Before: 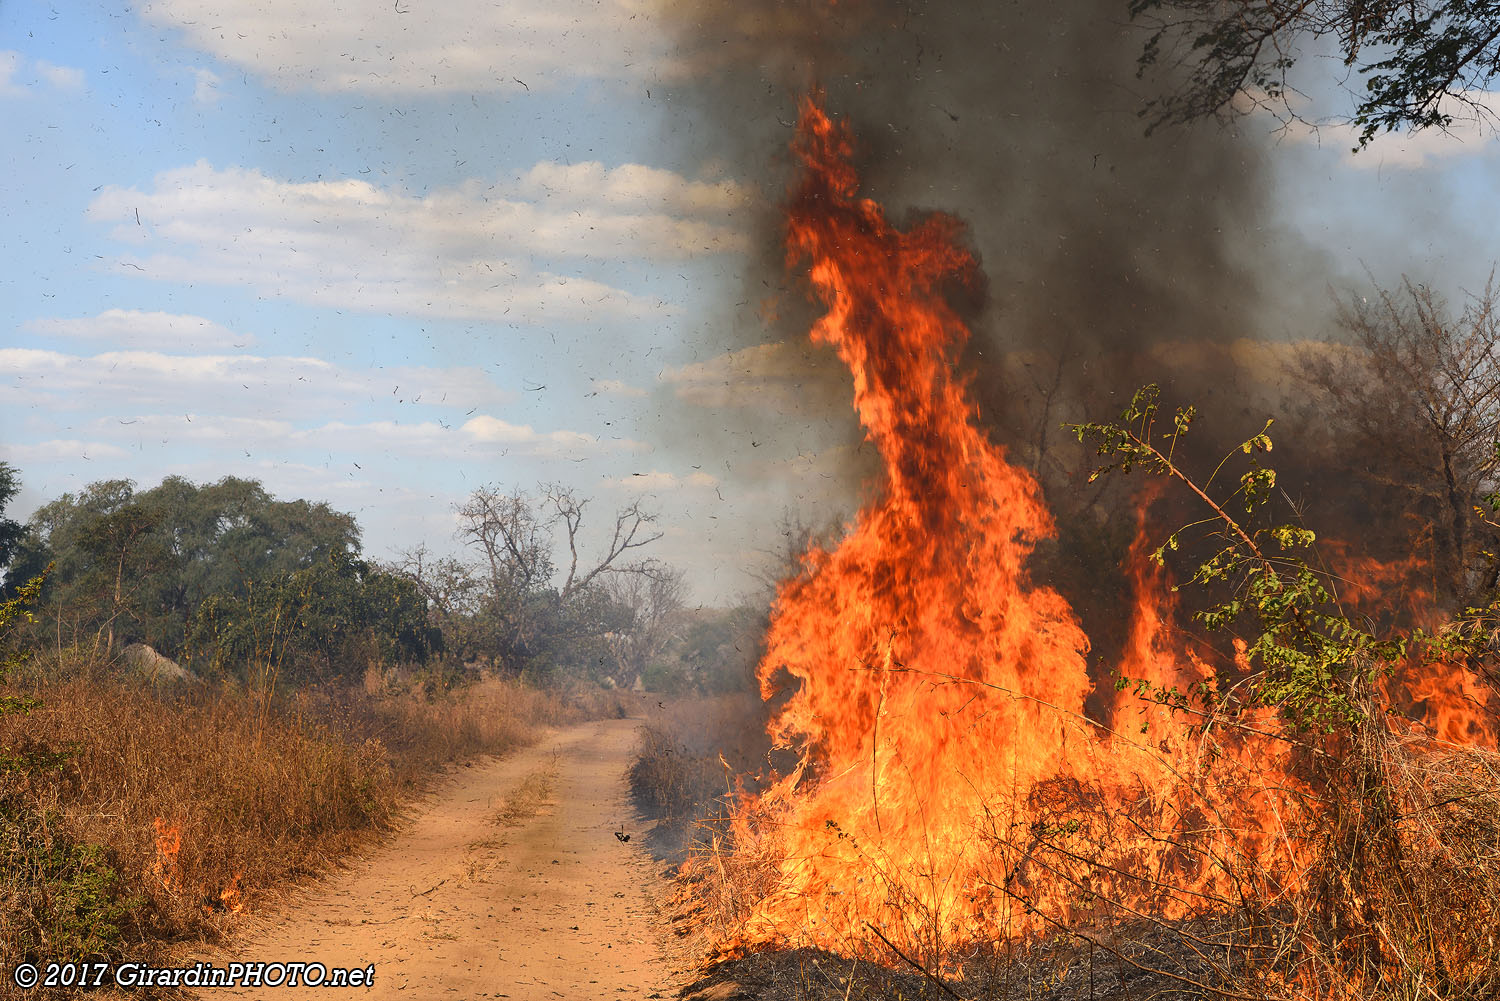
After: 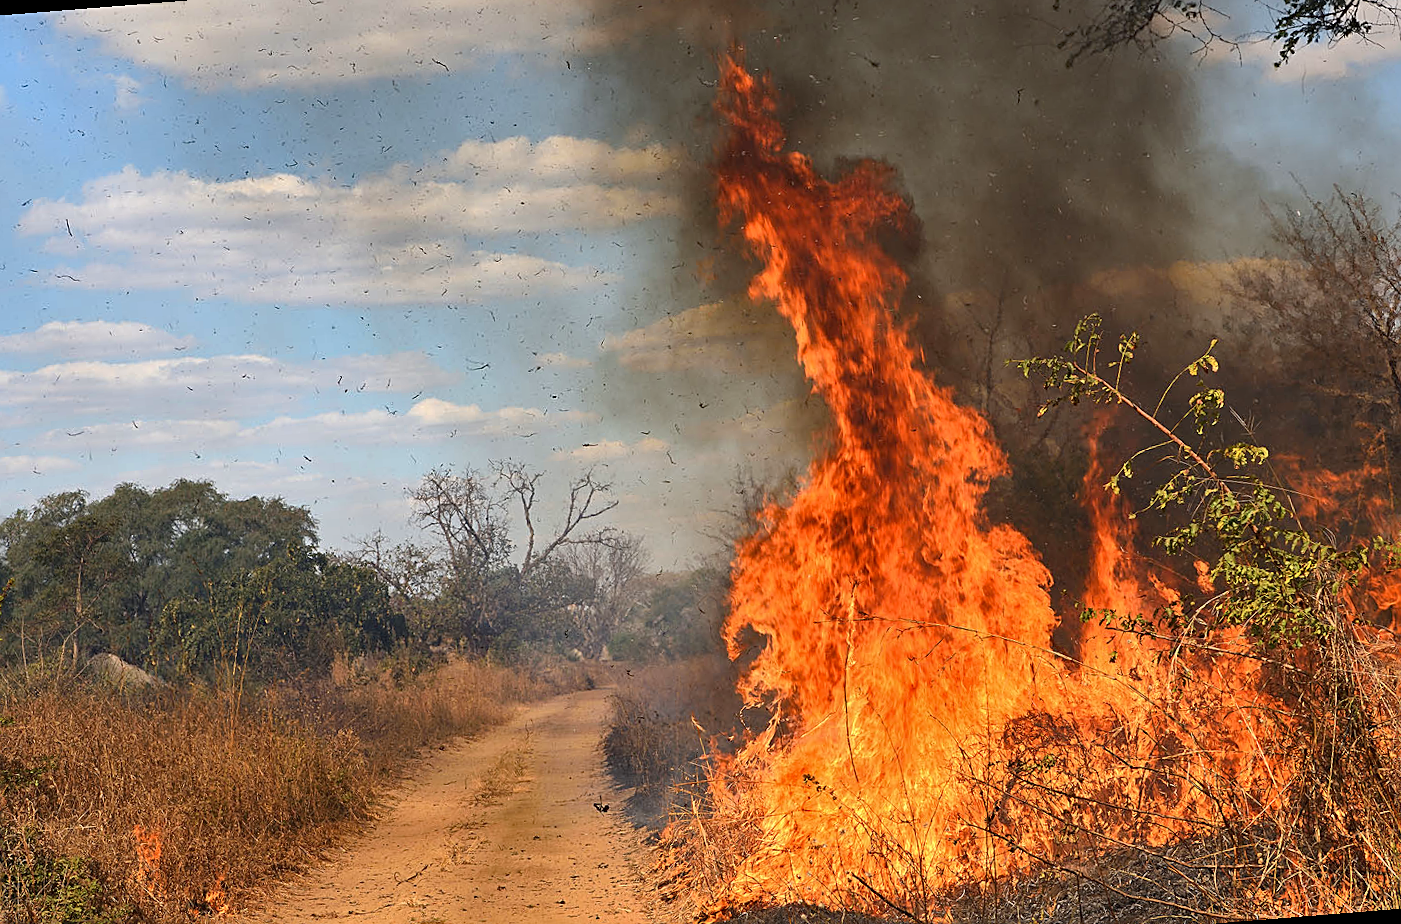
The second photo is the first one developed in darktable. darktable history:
rotate and perspective: rotation -4.57°, crop left 0.054, crop right 0.944, crop top 0.087, crop bottom 0.914
sharpen: on, module defaults
haze removal: strength 0.29, distance 0.25, compatibility mode true, adaptive false
shadows and highlights: low approximation 0.01, soften with gaussian
